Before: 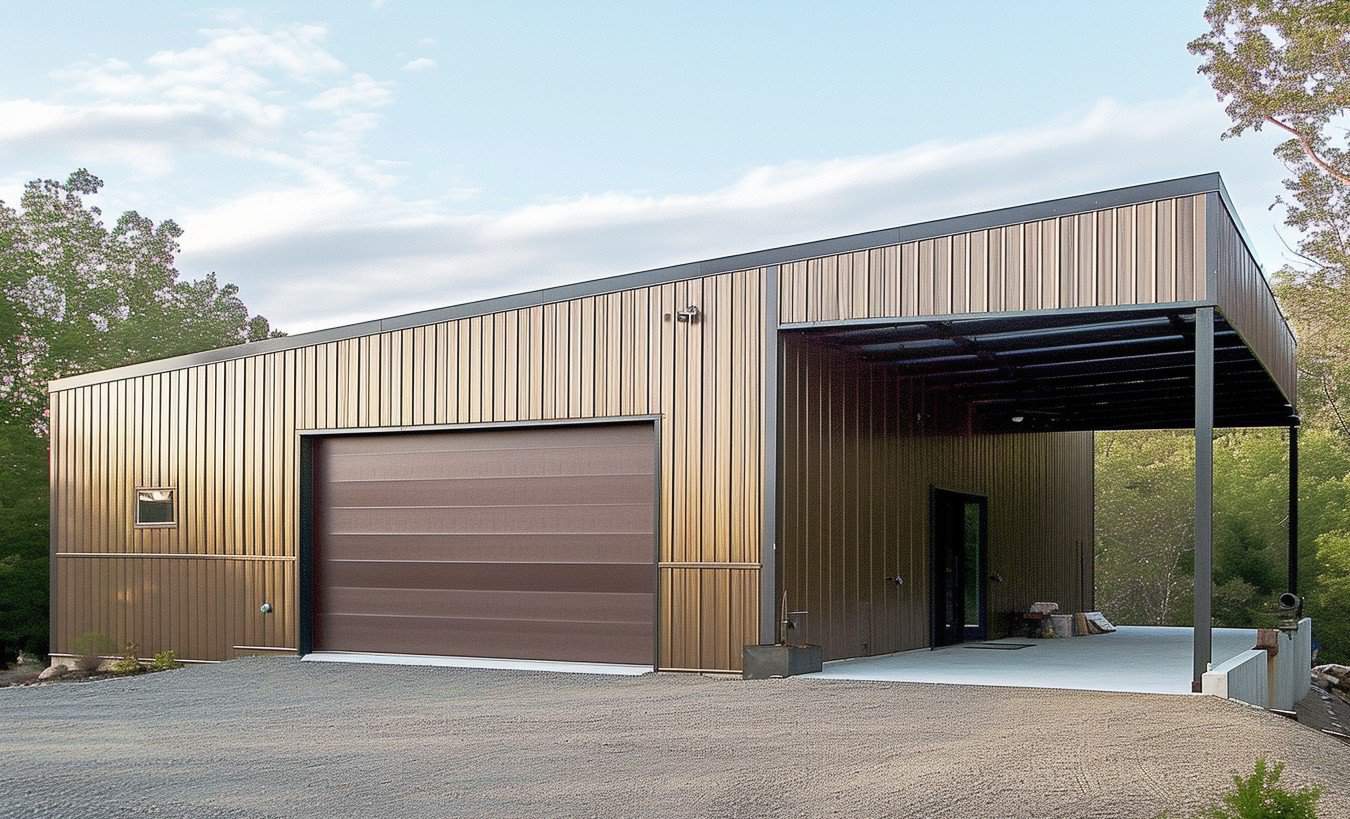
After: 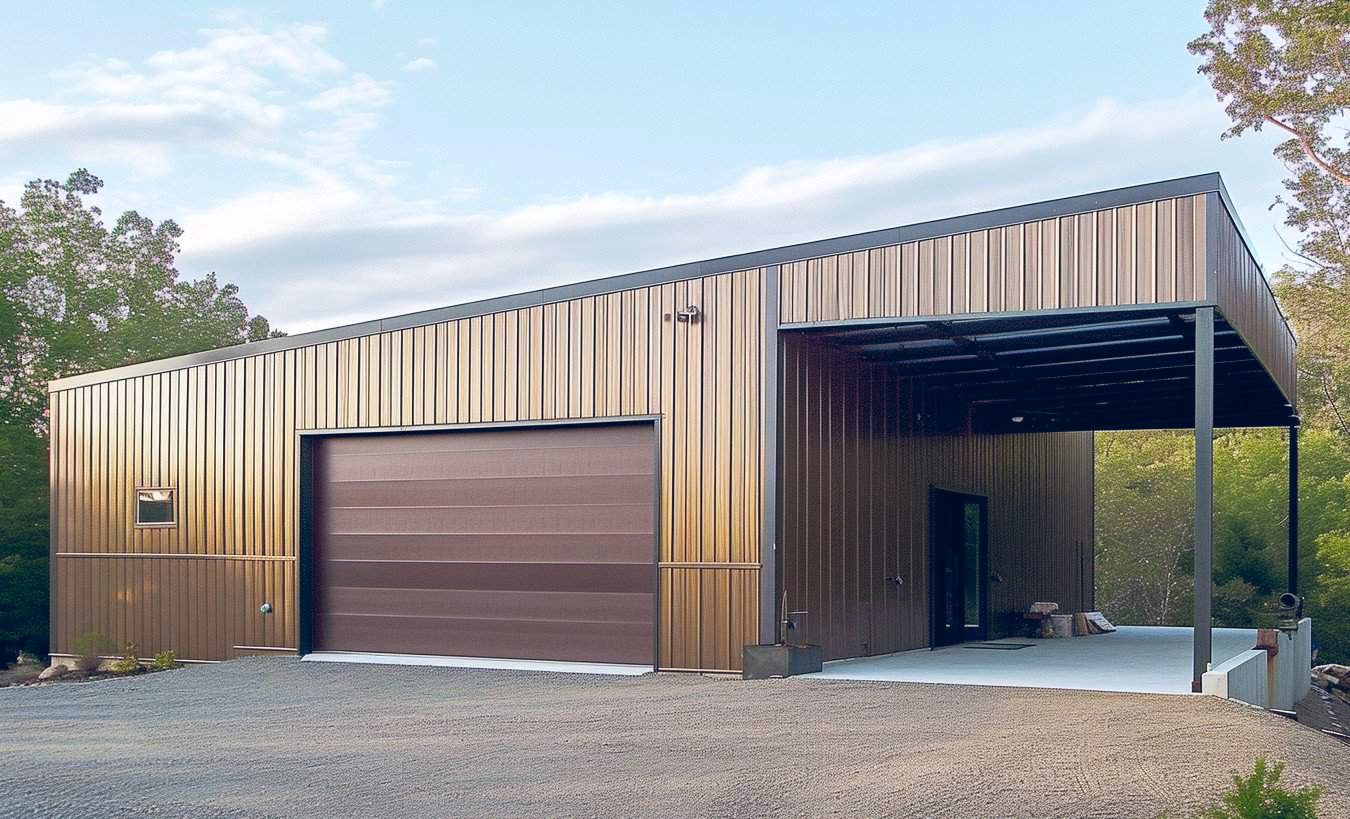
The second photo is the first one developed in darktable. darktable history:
color balance rgb: global offset › luminance 0.418%, global offset › chroma 0.206%, global offset › hue 255.75°, perceptual saturation grading › global saturation 30.351%
